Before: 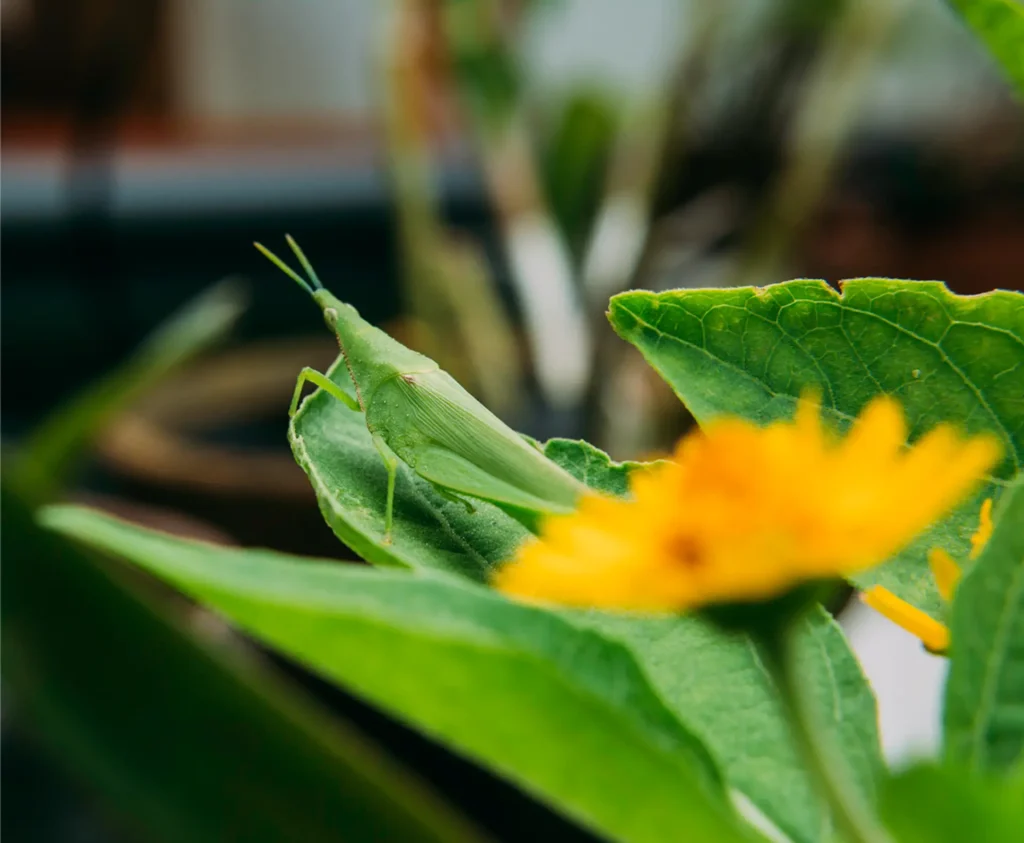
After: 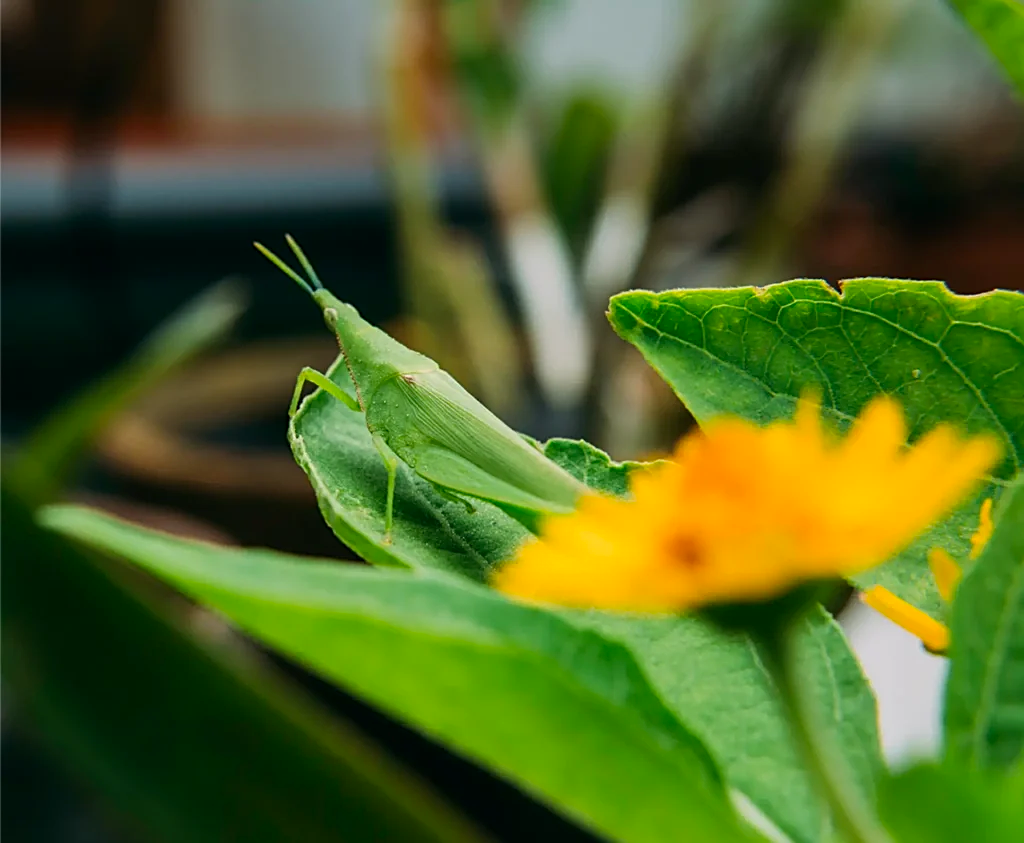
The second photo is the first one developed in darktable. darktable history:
color correction: saturation 1.1
sharpen: on, module defaults
